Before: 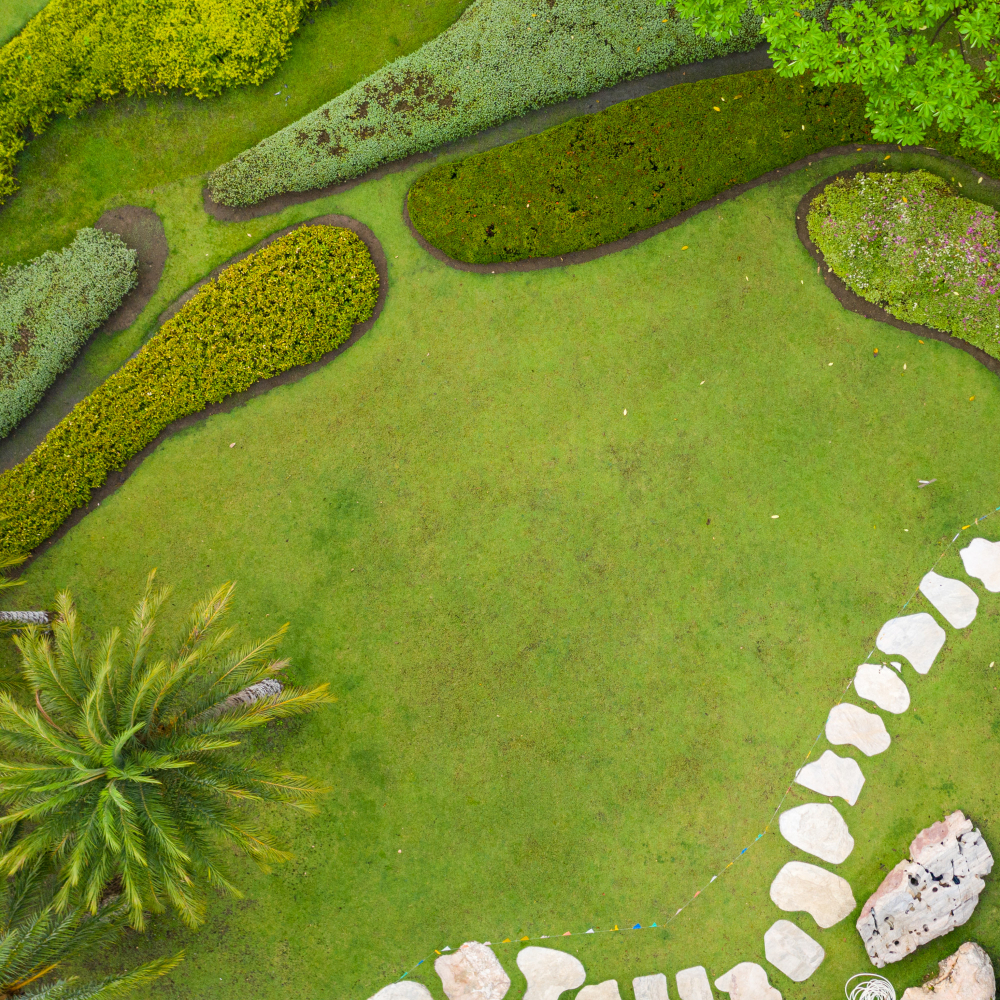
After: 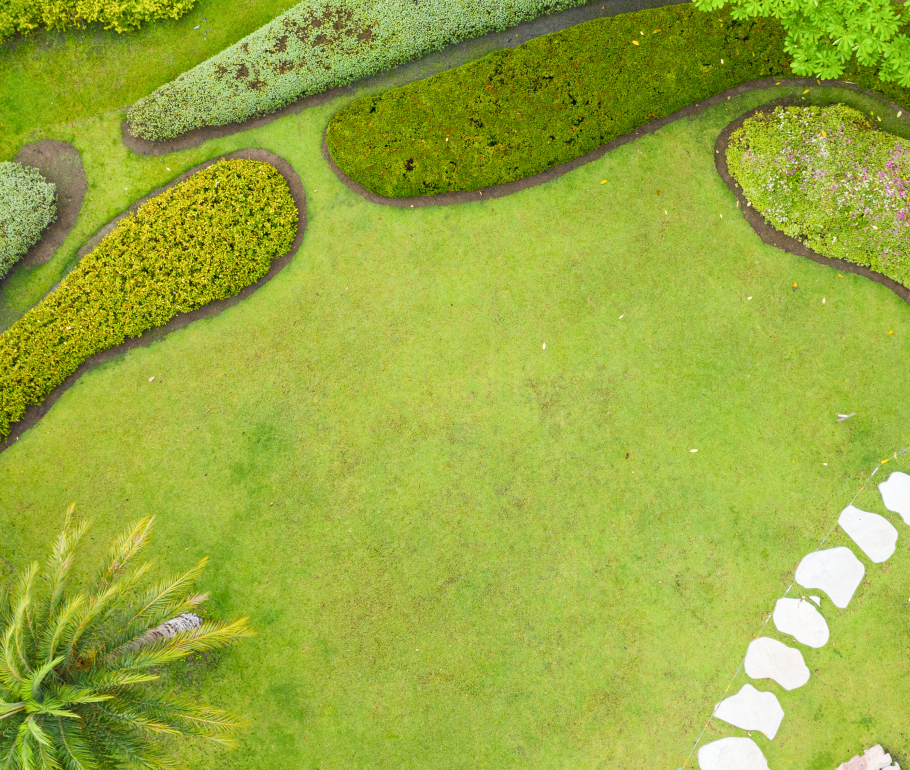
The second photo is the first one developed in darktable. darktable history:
white balance: red 0.986, blue 1.01
base curve: curves: ch0 [(0, 0) (0.204, 0.334) (0.55, 0.733) (1, 1)], preserve colors none
crop: left 8.155%, top 6.611%, bottom 15.385%
